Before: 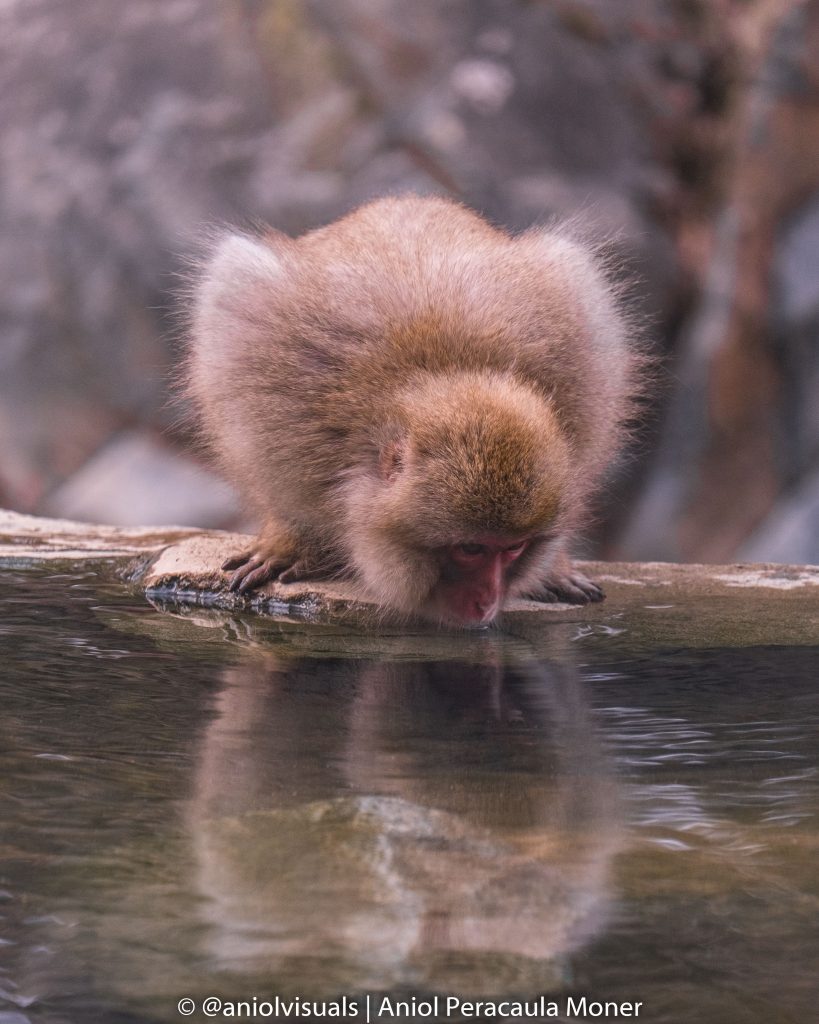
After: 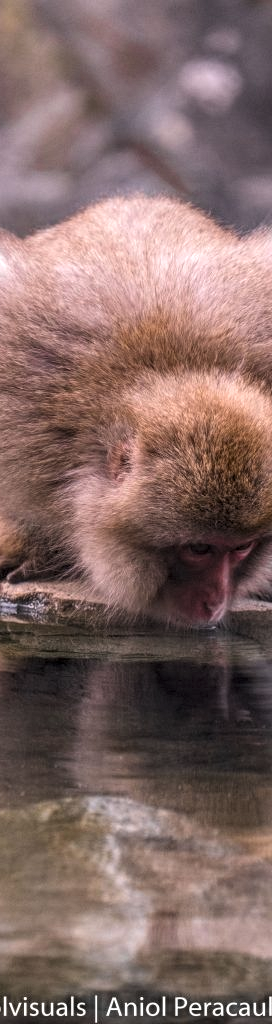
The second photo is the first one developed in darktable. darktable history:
local contrast: on, module defaults
levels: levels [0.062, 0.494, 0.925]
crop: left 33.212%, right 33.48%
